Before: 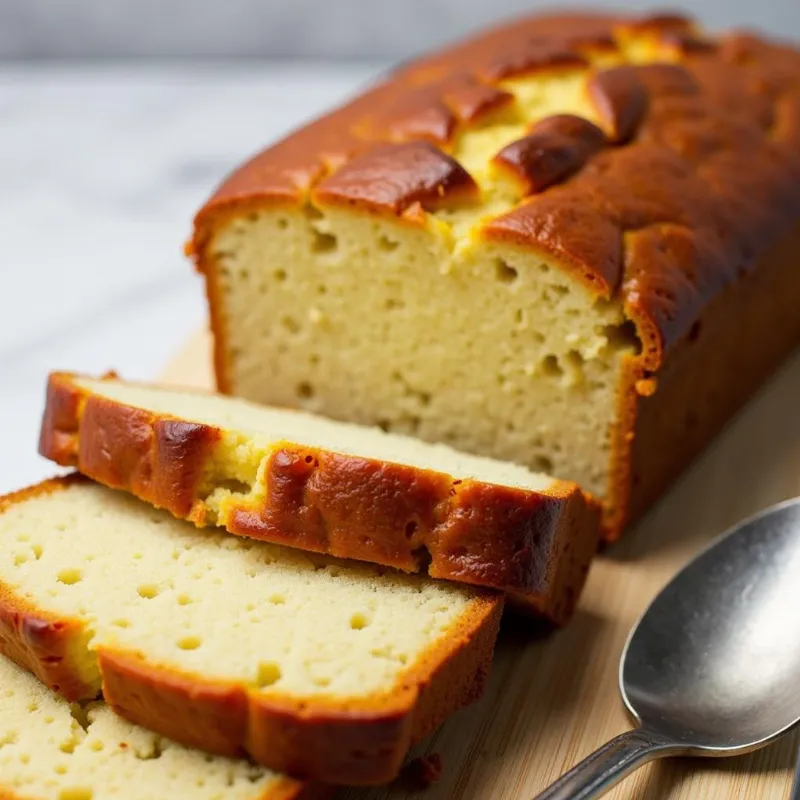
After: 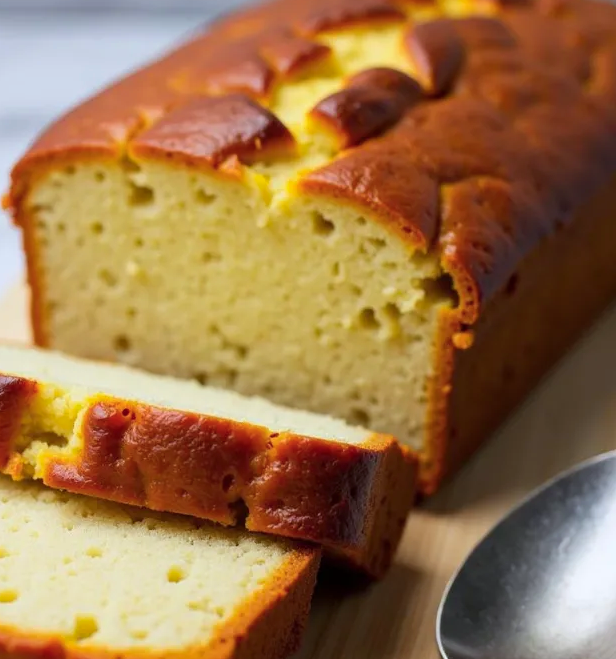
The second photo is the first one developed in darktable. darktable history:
color calibration: output R [0.994, 0.059, -0.119, 0], output G [-0.036, 1.09, -0.119, 0], output B [0.078, -0.108, 0.961, 0], illuminant as shot in camera, x 0.358, y 0.373, temperature 4628.91 K
crop: left 22.984%, top 5.912%, bottom 11.642%
